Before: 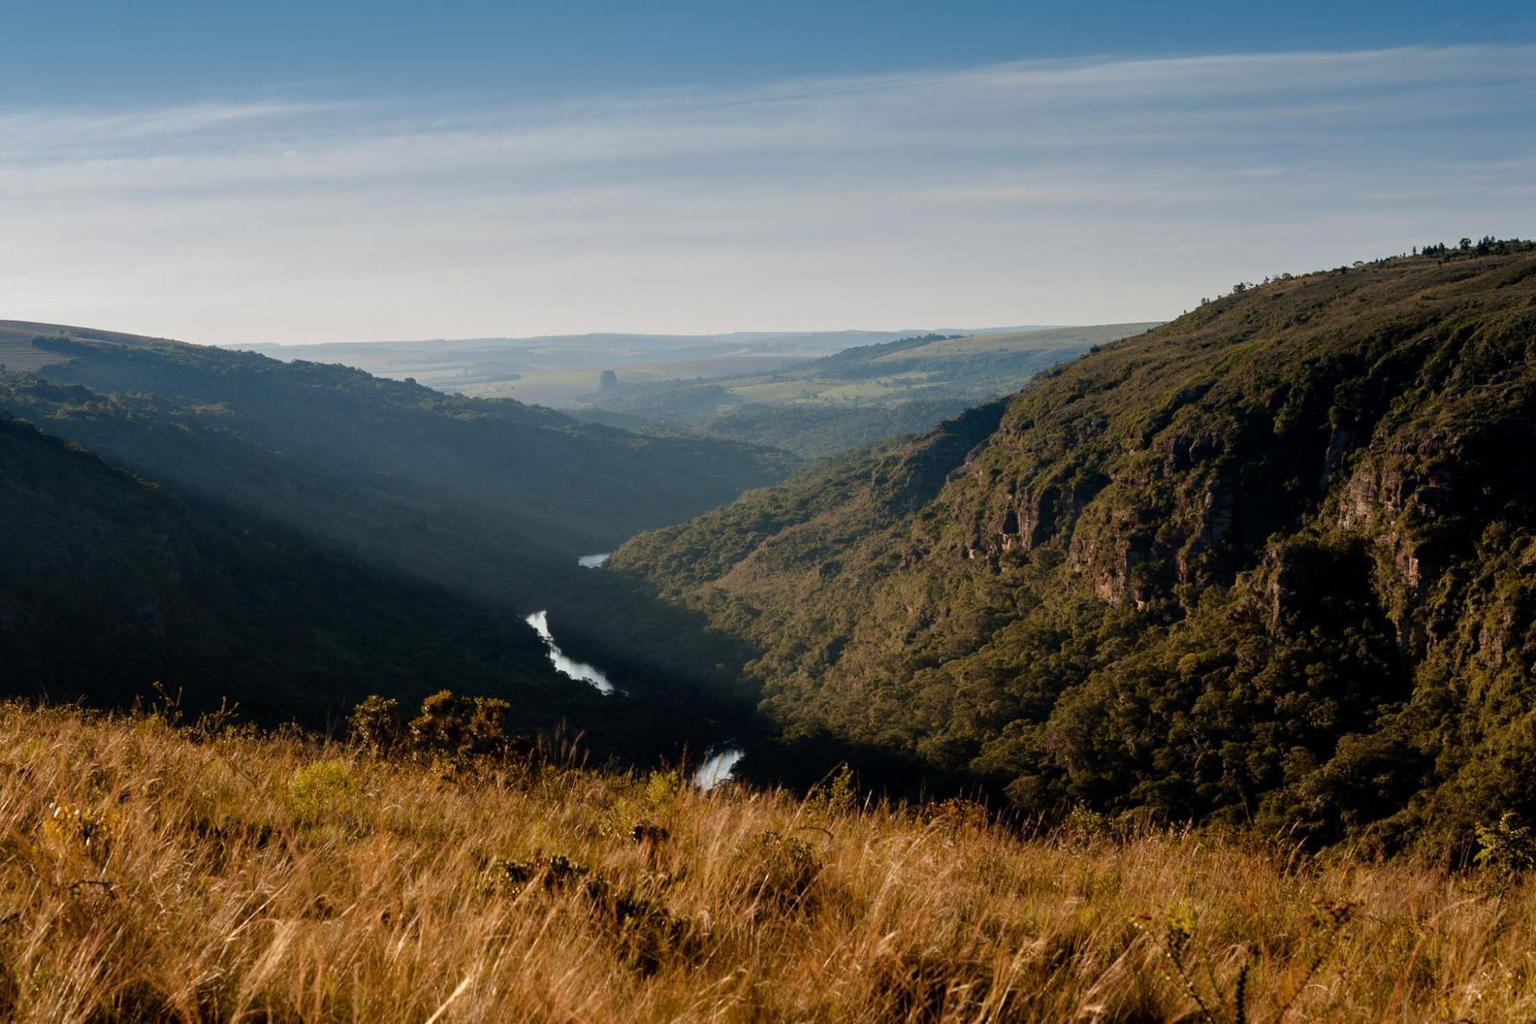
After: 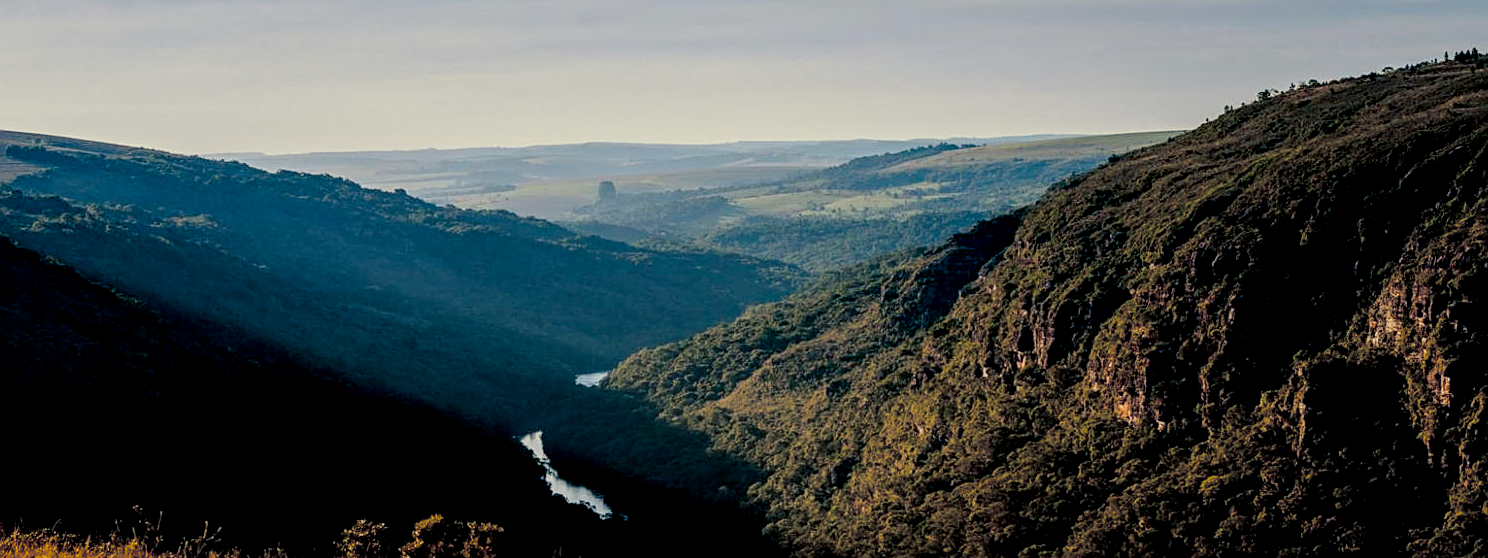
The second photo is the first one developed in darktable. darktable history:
local contrast: highlights 25%, detail 150%
crop: left 1.744%, top 19.225%, right 5.069%, bottom 28.357%
filmic rgb: middle gray luminance 29%, black relative exposure -10.3 EV, white relative exposure 5.5 EV, threshold 6 EV, target black luminance 0%, hardness 3.95, latitude 2.04%, contrast 1.132, highlights saturation mix 5%, shadows ↔ highlights balance 15.11%, preserve chrominance no, color science v3 (2019), use custom middle-gray values true, iterations of high-quality reconstruction 0, enable highlight reconstruction true
exposure: black level correction 0, exposure 0.7 EV, compensate exposure bias true, compensate highlight preservation false
sharpen: on, module defaults
split-toning: shadows › hue 216°, shadows › saturation 1, highlights › hue 57.6°, balance -33.4
color balance rgb: perceptual saturation grading › global saturation 30%, global vibrance 20%
